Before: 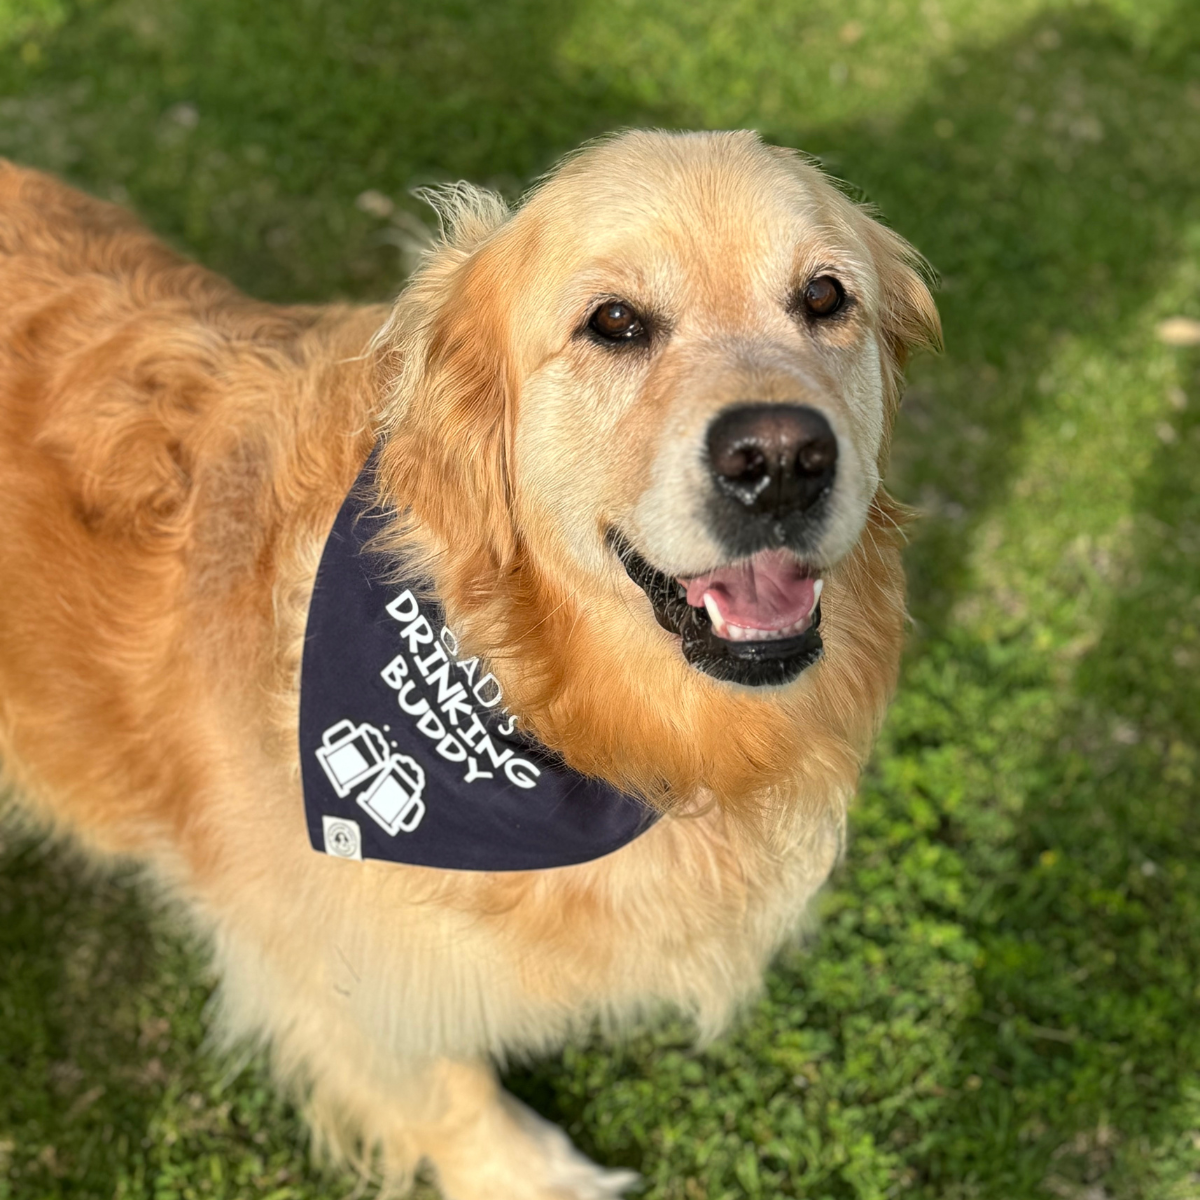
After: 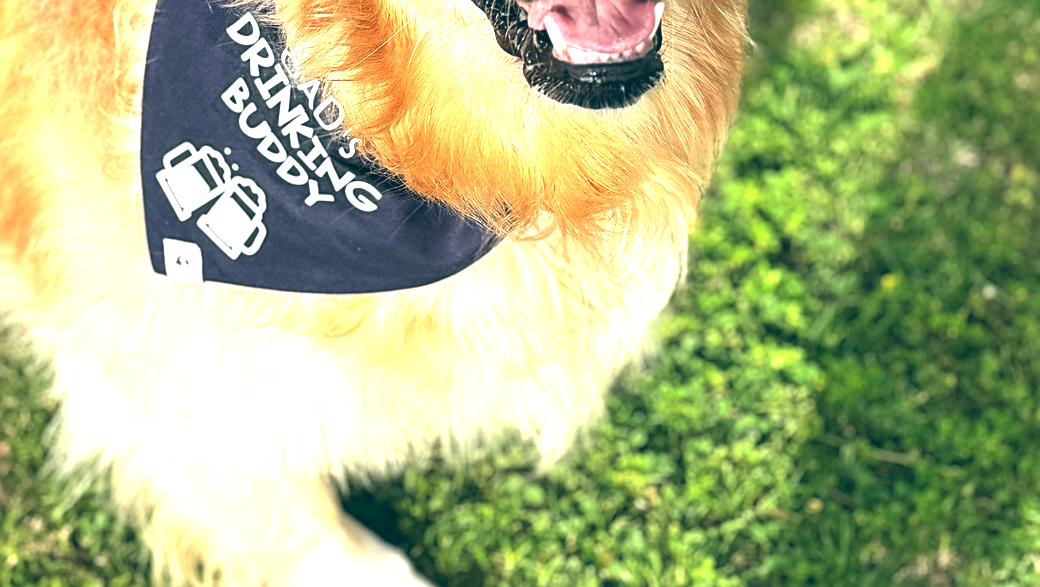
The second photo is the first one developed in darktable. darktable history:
crop and rotate: left 13.306%, top 48.129%, bottom 2.928%
sharpen: on, module defaults
exposure: black level correction 0, exposure 1.2 EV, compensate exposure bias true, compensate highlight preservation false
color balance: lift [1.016, 0.983, 1, 1.017], gamma [0.958, 1, 1, 1], gain [0.981, 1.007, 0.993, 1.002], input saturation 118.26%, contrast 13.43%, contrast fulcrum 21.62%, output saturation 82.76%
rotate and perspective: automatic cropping off
